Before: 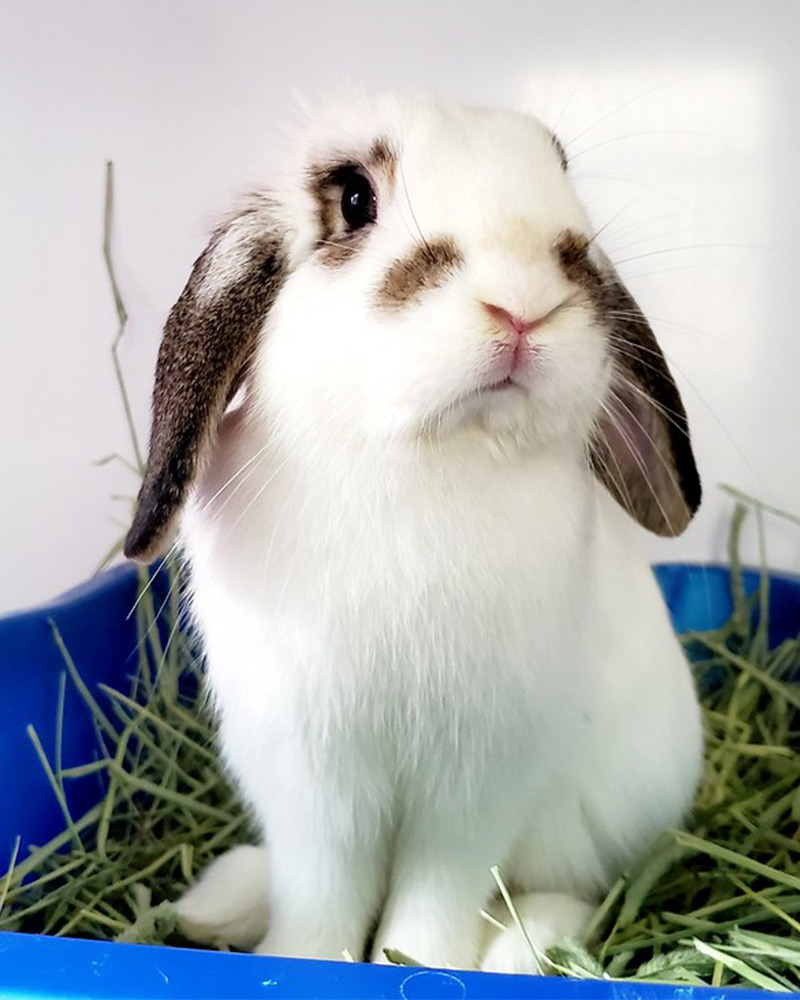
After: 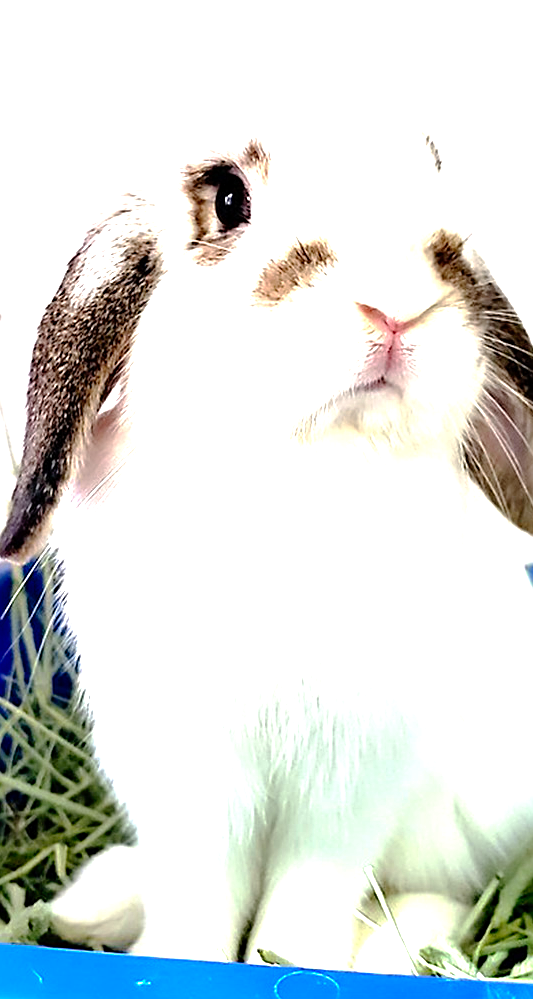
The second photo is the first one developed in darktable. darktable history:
crop and rotate: left 15.754%, right 17.579%
sharpen: amount 0.55
tone equalizer: -8 EV -0.55 EV
exposure: black level correction 0, exposure 1.3 EV, compensate highlight preservation false
tone curve: curves: ch0 [(0, 0) (0.003, 0.001) (0.011, 0.002) (0.025, 0.007) (0.044, 0.015) (0.069, 0.022) (0.1, 0.03) (0.136, 0.056) (0.177, 0.115) (0.224, 0.177) (0.277, 0.244) (0.335, 0.322) (0.399, 0.398) (0.468, 0.471) (0.543, 0.545) (0.623, 0.614) (0.709, 0.685) (0.801, 0.765) (0.898, 0.867) (1, 1)], preserve colors none
